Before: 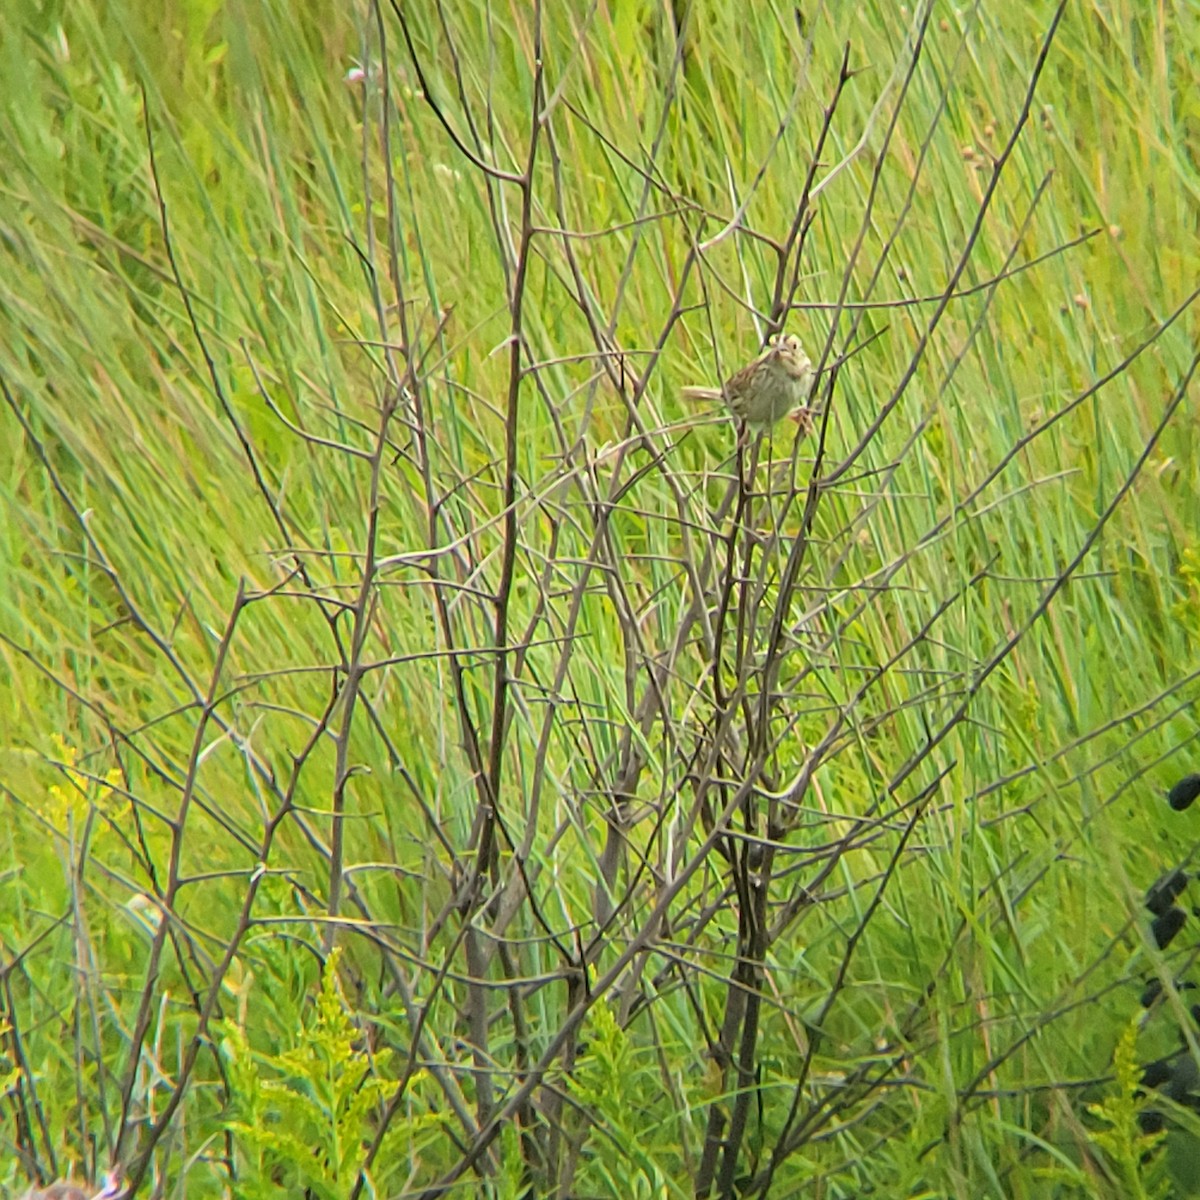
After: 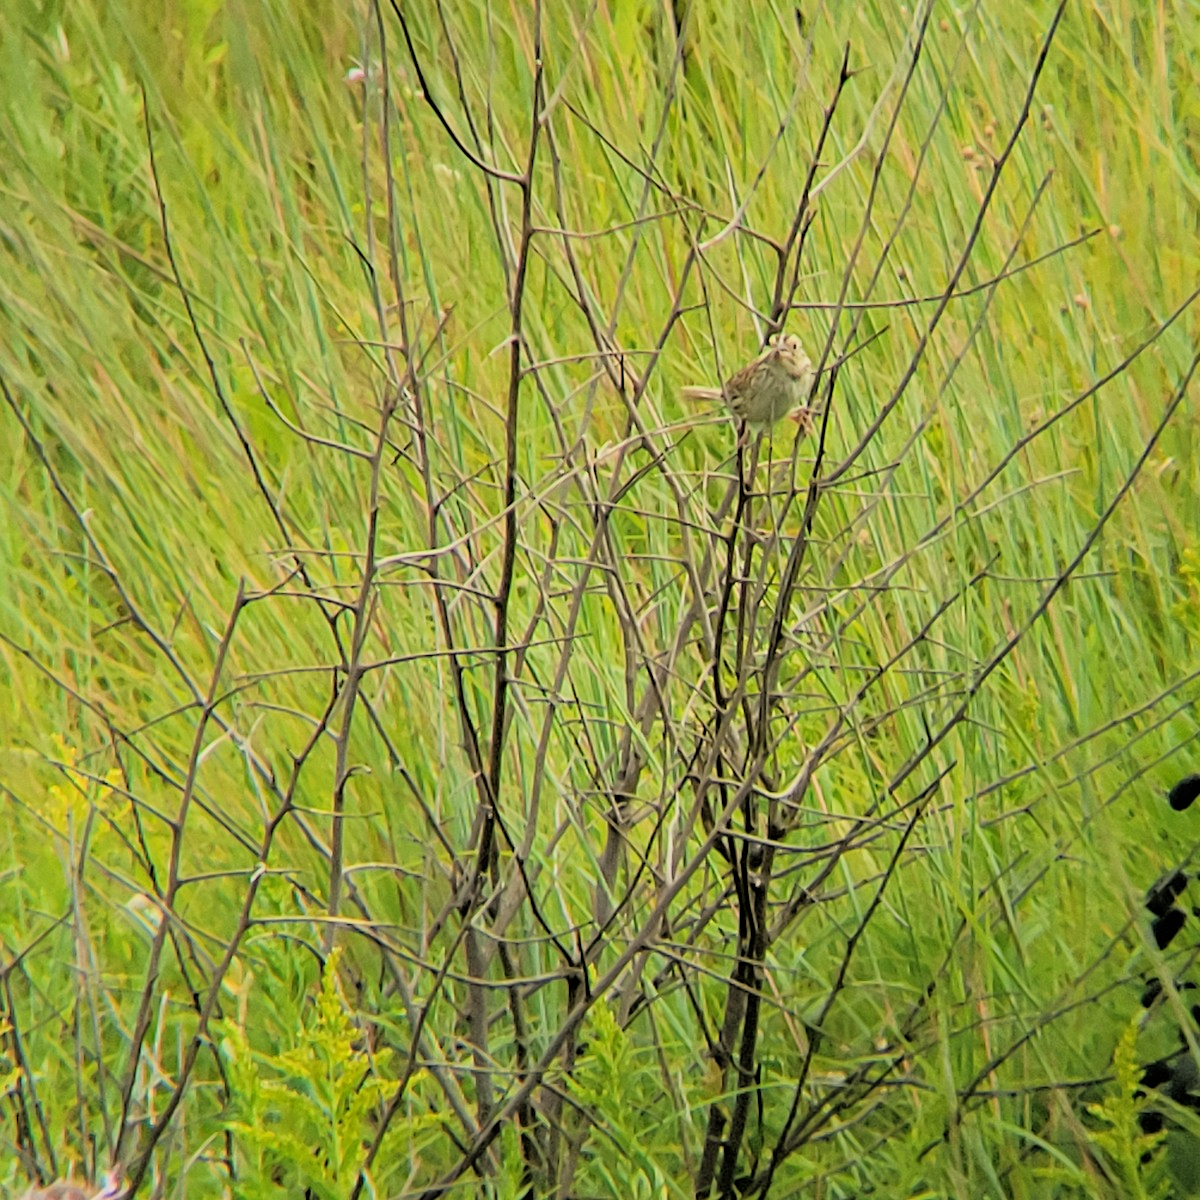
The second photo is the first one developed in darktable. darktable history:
white balance: red 1.045, blue 0.932
filmic rgb: black relative exposure -3.86 EV, white relative exposure 3.48 EV, hardness 2.63, contrast 1.103
